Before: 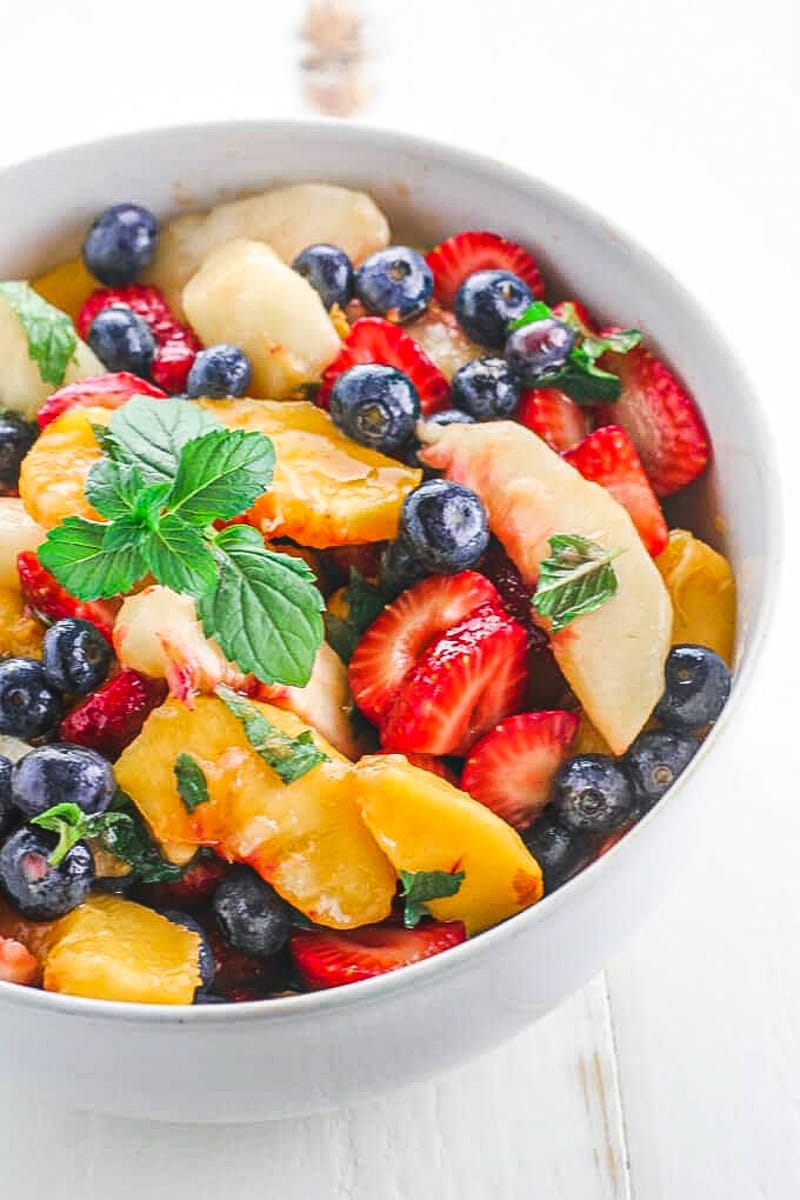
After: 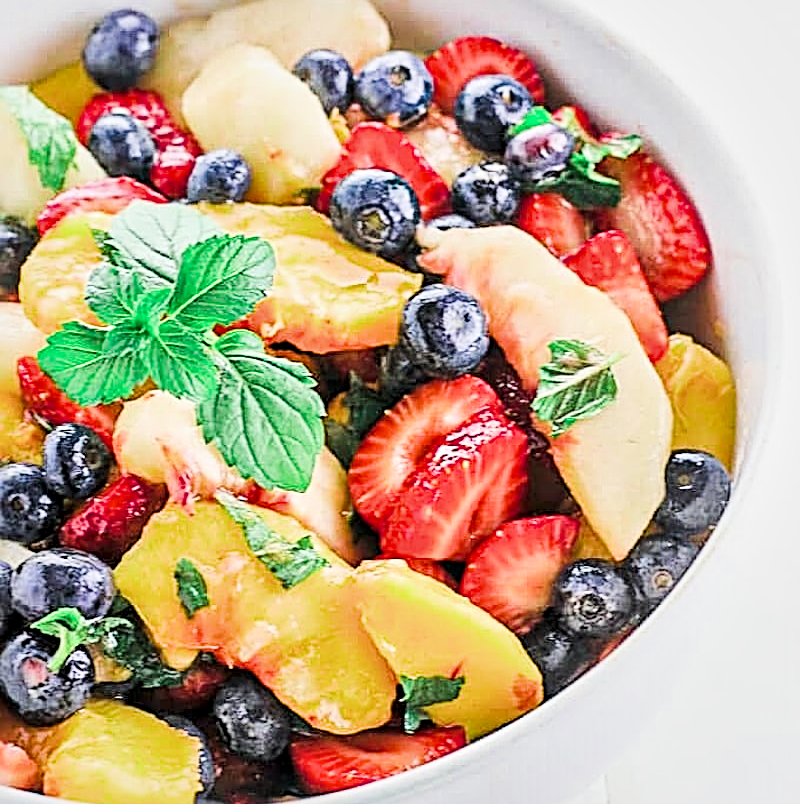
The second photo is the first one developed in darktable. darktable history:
color zones: curves: ch2 [(0, 0.5) (0.143, 0.517) (0.286, 0.571) (0.429, 0.522) (0.571, 0.5) (0.714, 0.5) (0.857, 0.5) (1, 0.5)]
exposure: exposure 1 EV, compensate exposure bias true, compensate highlight preservation false
crop: top 16.276%, bottom 16.699%
local contrast: mode bilateral grid, contrast 26, coarseness 47, detail 152%, midtone range 0.2
sharpen: radius 2.986, amount 0.761
filmic rgb: black relative exposure -4.12 EV, white relative exposure 5.13 EV, hardness 2.03, contrast 1.171, contrast in shadows safe
tone equalizer: edges refinement/feathering 500, mask exposure compensation -1.57 EV, preserve details no
